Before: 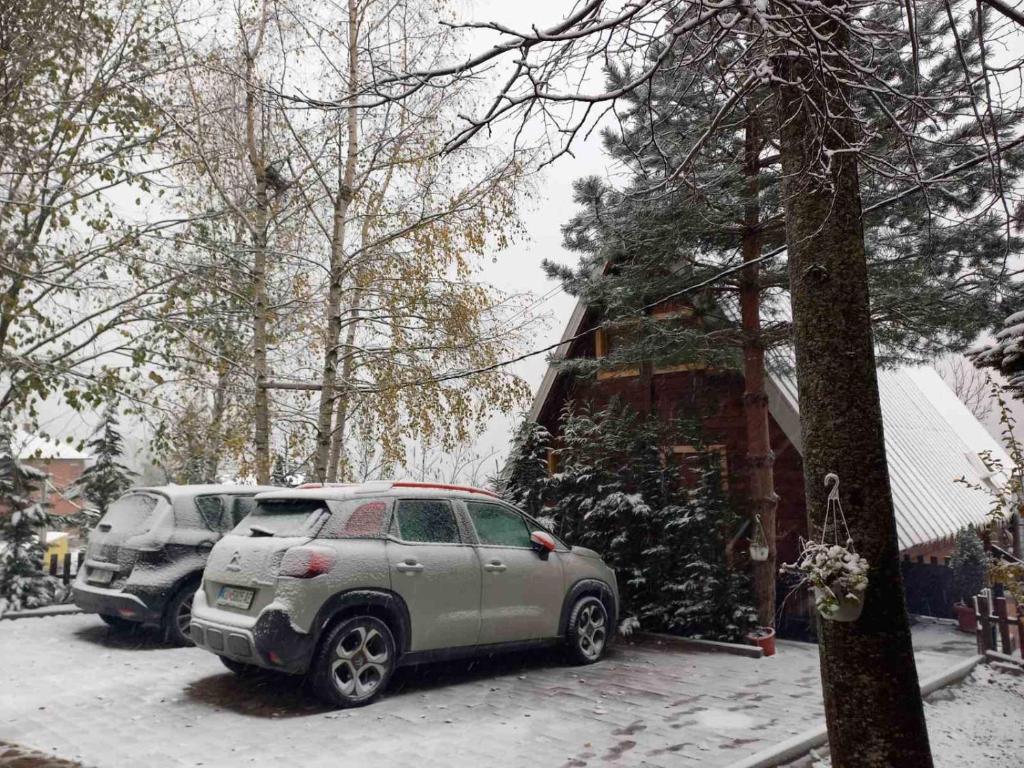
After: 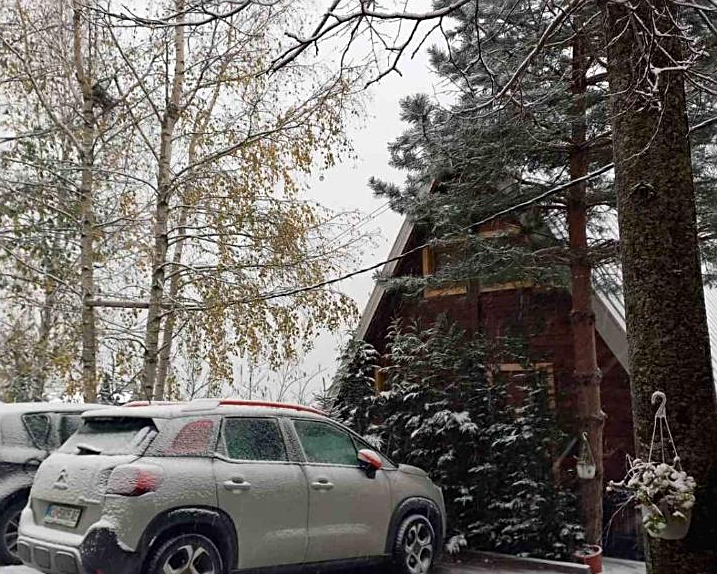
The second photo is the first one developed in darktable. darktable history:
crop and rotate: left 16.903%, top 10.775%, right 13.057%, bottom 14.472%
sharpen: on, module defaults
